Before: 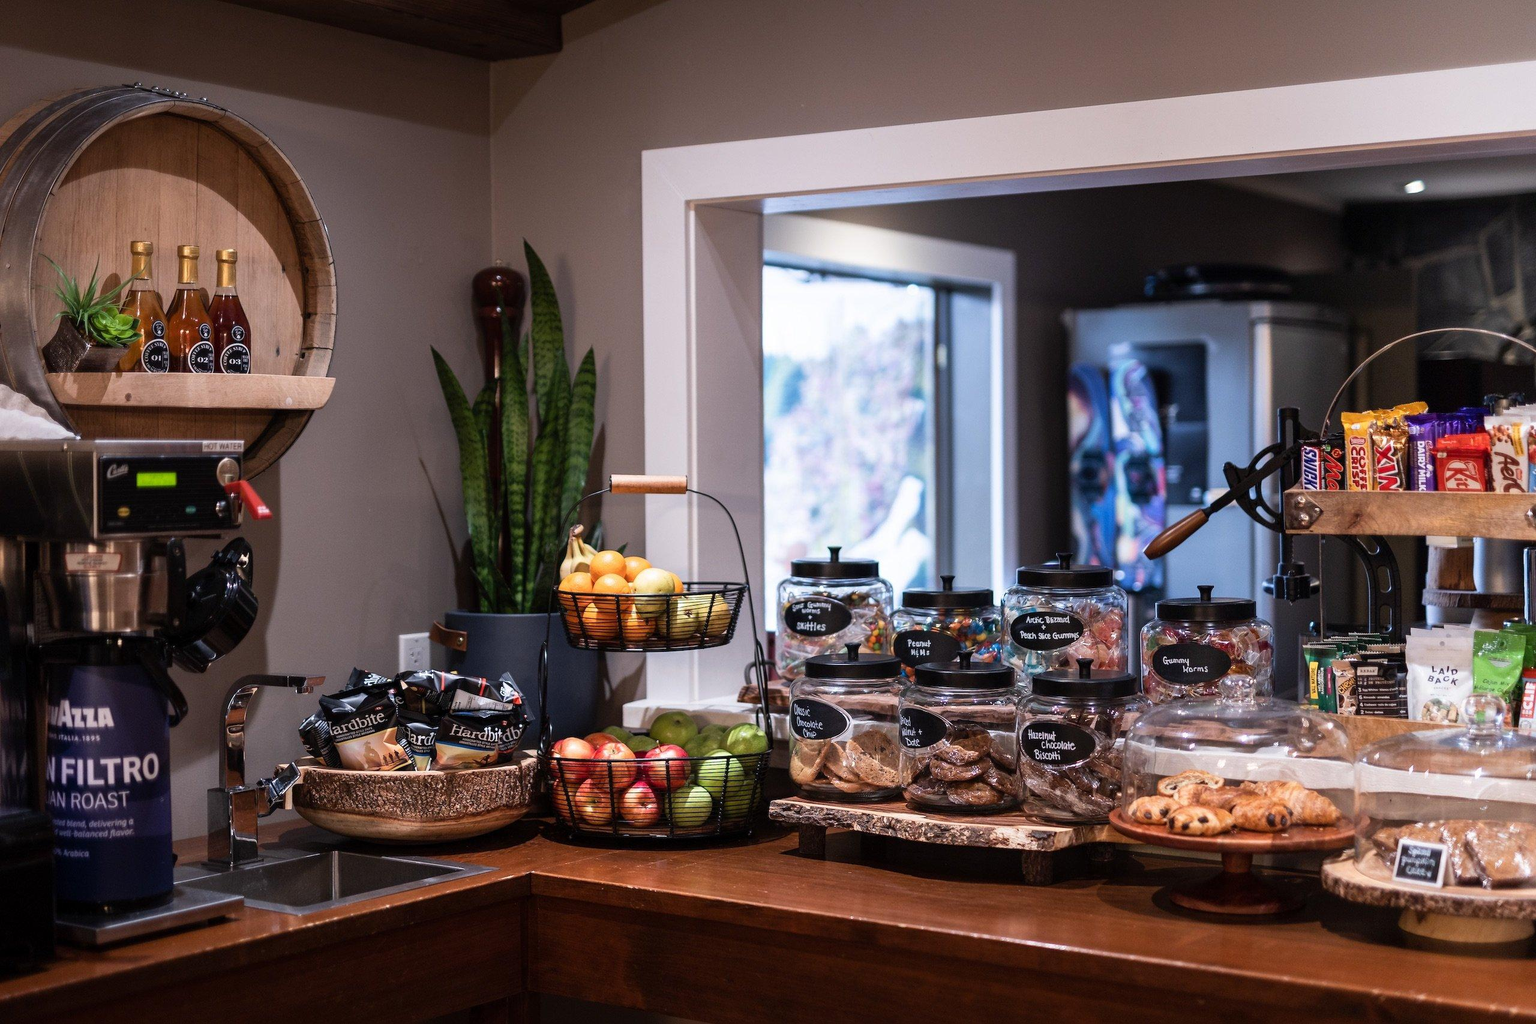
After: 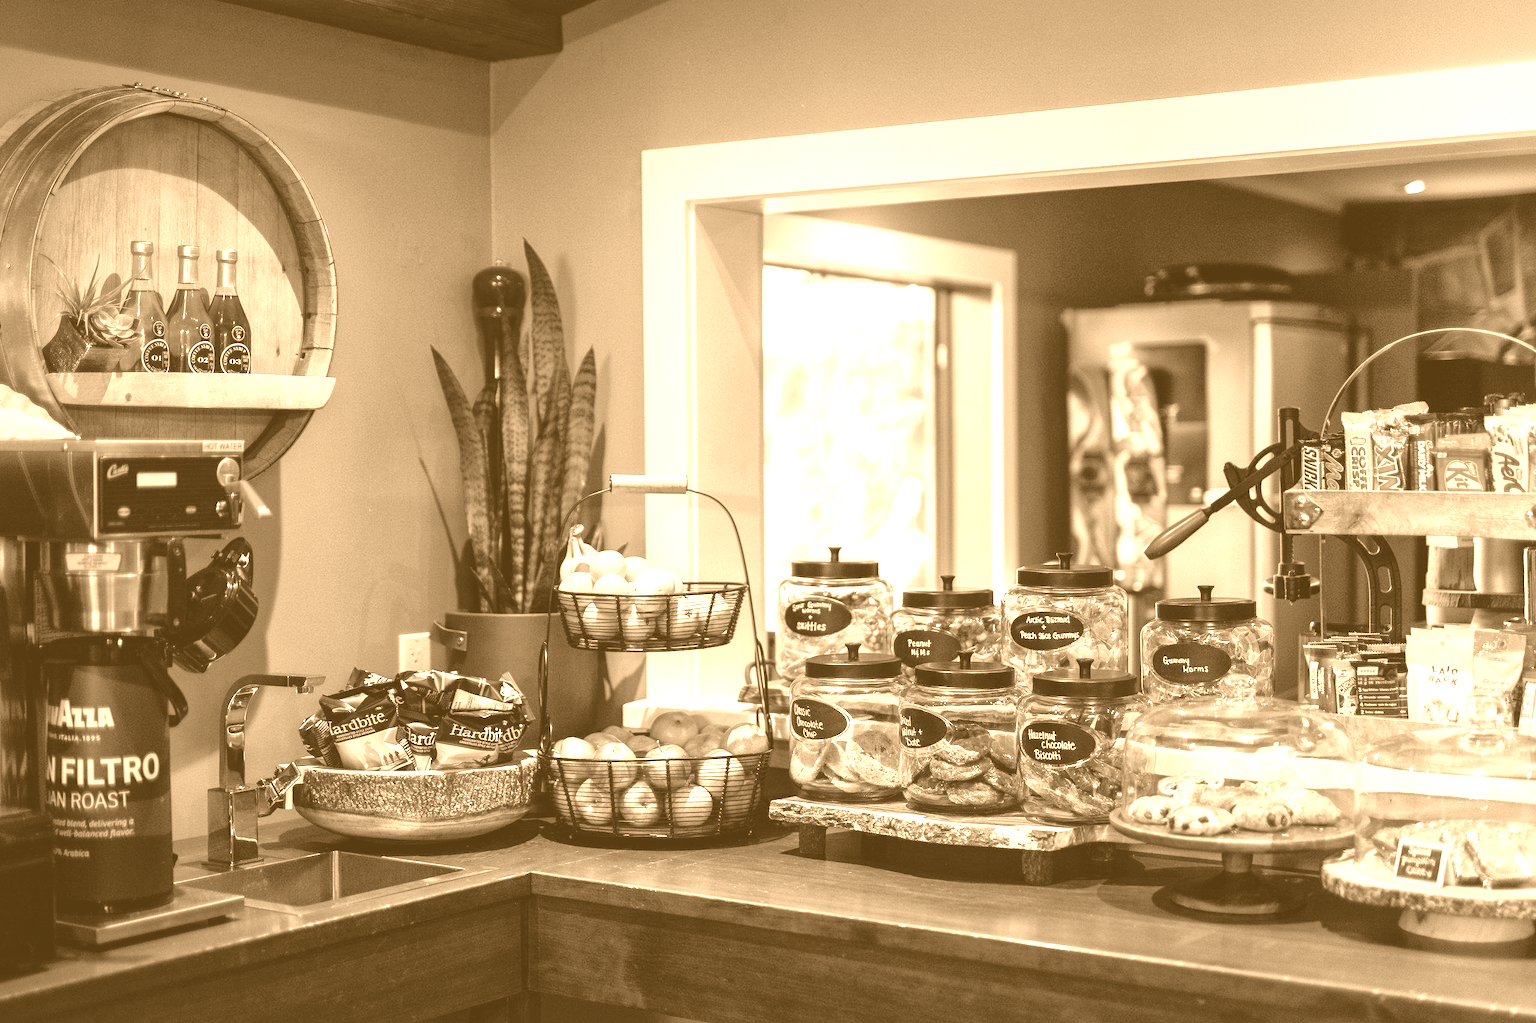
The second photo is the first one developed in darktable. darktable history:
global tonemap: drago (1, 100), detail 1
colorize: hue 28.8°, source mix 100%
